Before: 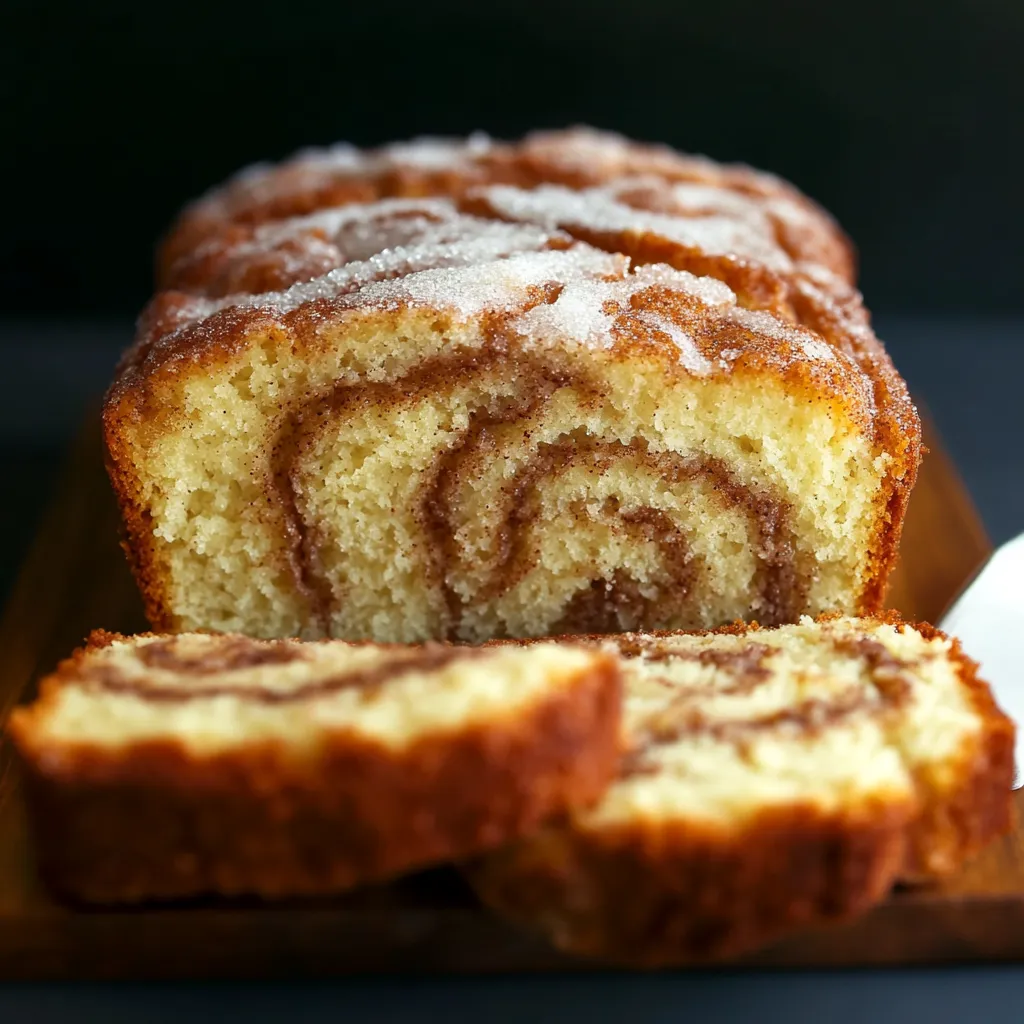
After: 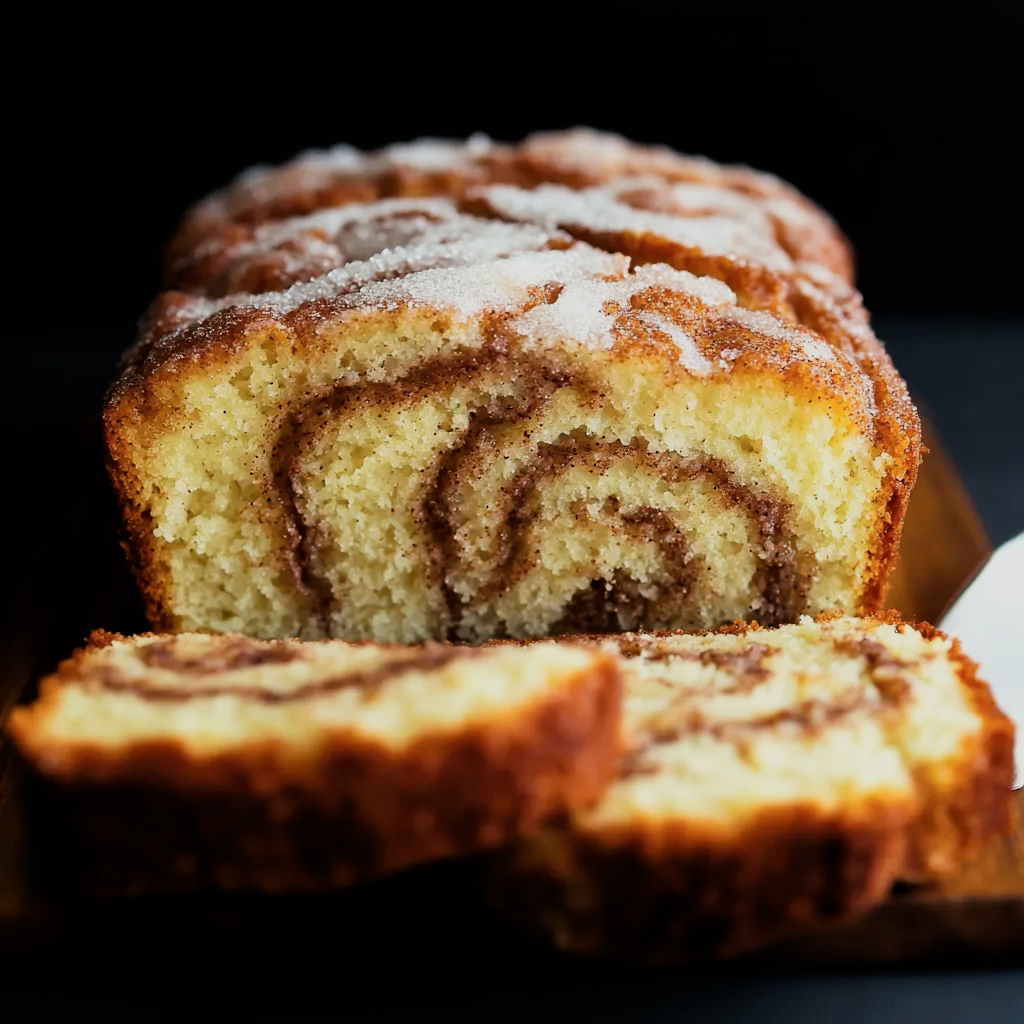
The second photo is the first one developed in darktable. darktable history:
color balance rgb: perceptual saturation grading › global saturation -0.045%
filmic rgb: black relative exposure -7.5 EV, white relative exposure 4.99 EV, hardness 3.32, contrast 1.297
